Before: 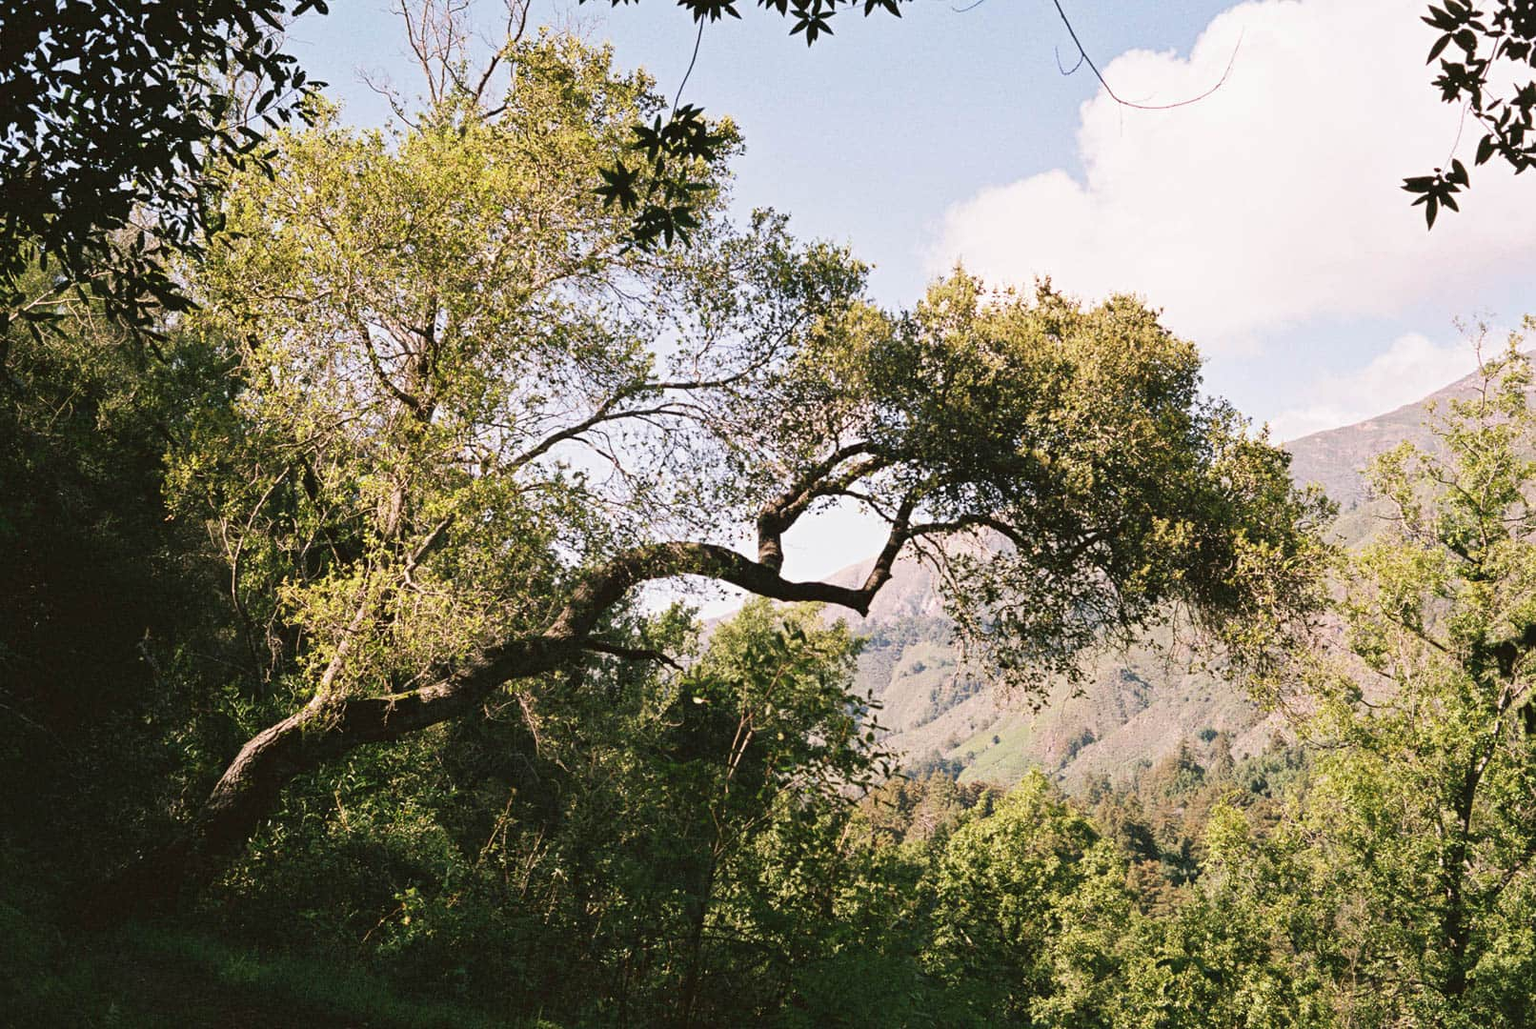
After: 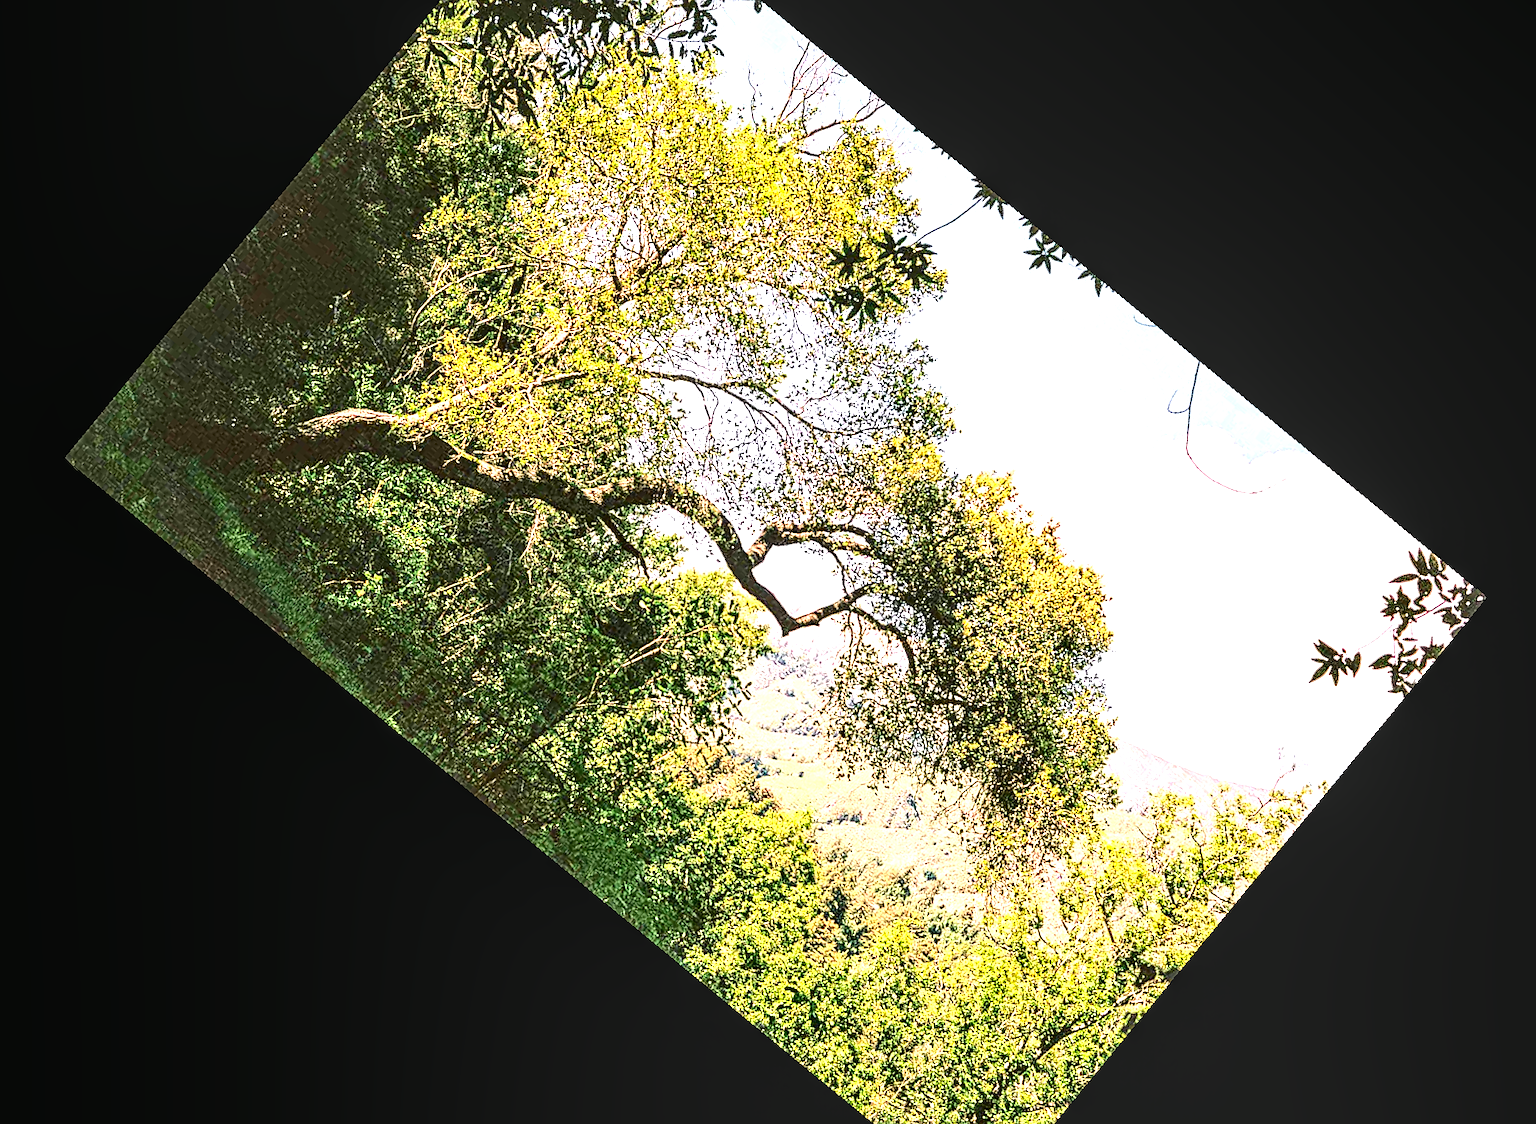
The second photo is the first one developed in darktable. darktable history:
tone equalizer: -8 EV -0.417 EV, -7 EV -0.389 EV, -6 EV -0.333 EV, -5 EV -0.222 EV, -3 EV 0.222 EV, -2 EV 0.333 EV, -1 EV 0.389 EV, +0 EV 0.417 EV, edges refinement/feathering 500, mask exposure compensation -1.57 EV, preserve details no
contrast equalizer: octaves 7, y [[0.5, 0.542, 0.583, 0.625, 0.667, 0.708], [0.5 ×6], [0.5 ×6], [0 ×6], [0 ×6]]
sharpen: on, module defaults
rotate and perspective: rotation -6.83°, automatic cropping off
exposure: black level correction 0, exposure 1.741 EV, compensate exposure bias true, compensate highlight preservation false
local contrast: detail 130%
crop and rotate: angle -46.26°, top 16.234%, right 0.912%, bottom 11.704%
tone curve: curves: ch0 [(0, 0.018) (0.036, 0.038) (0.15, 0.131) (0.27, 0.247) (0.503, 0.556) (0.763, 0.785) (1, 0.919)]; ch1 [(0, 0) (0.203, 0.158) (0.333, 0.283) (0.451, 0.417) (0.502, 0.5) (0.519, 0.522) (0.562, 0.588) (0.603, 0.664) (0.722, 0.813) (1, 1)]; ch2 [(0, 0) (0.29, 0.295) (0.404, 0.436) (0.497, 0.499) (0.521, 0.523) (0.561, 0.605) (0.639, 0.664) (0.712, 0.764) (1, 1)], color space Lab, independent channels, preserve colors none
